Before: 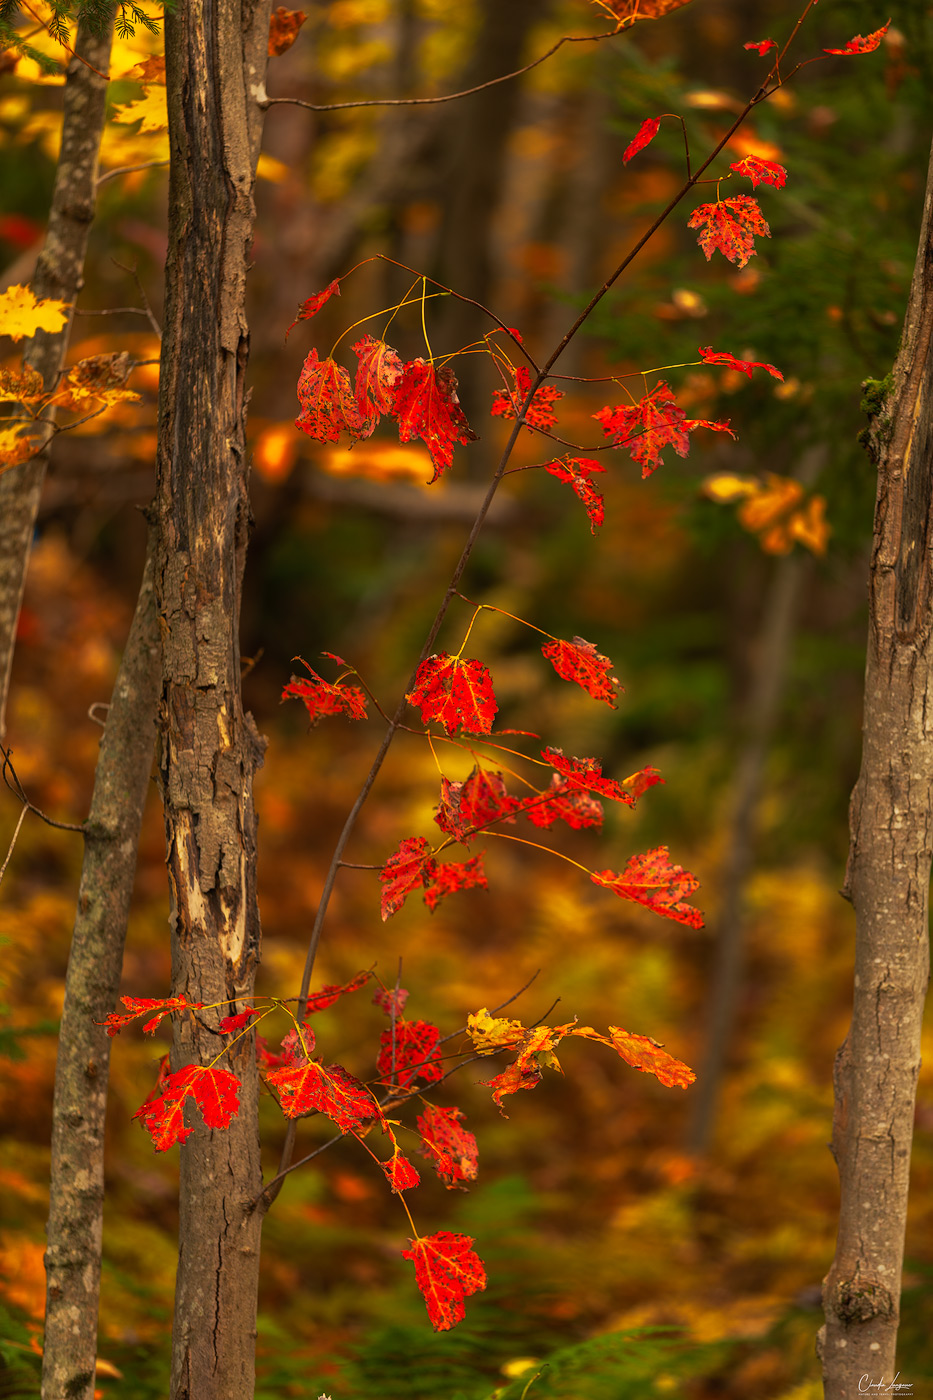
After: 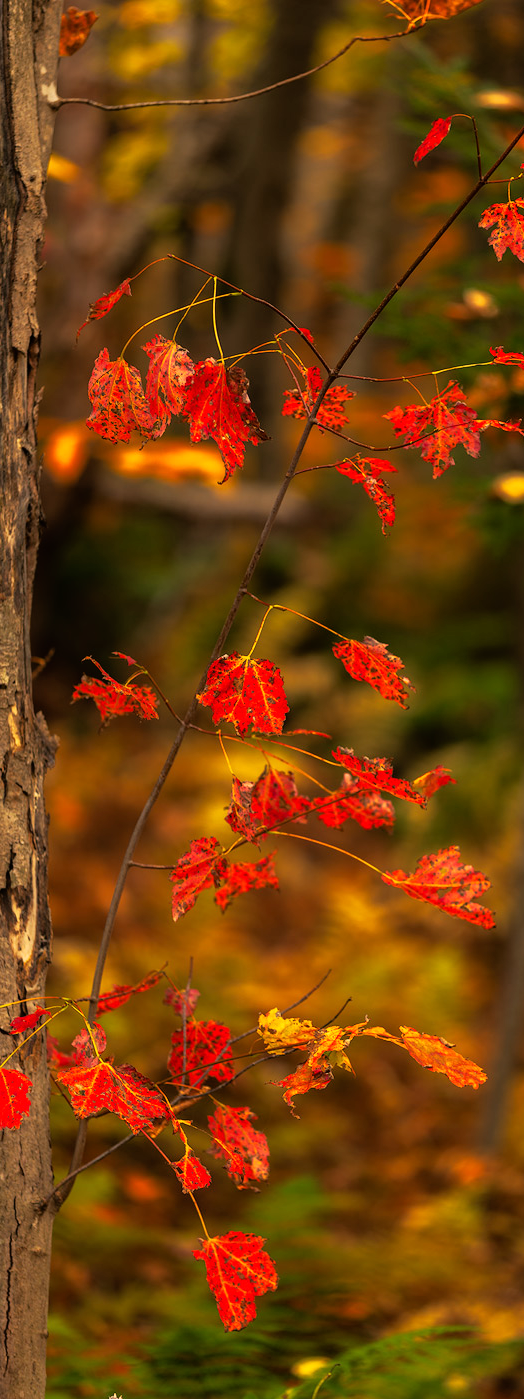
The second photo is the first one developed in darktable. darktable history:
crop and rotate: left 22.516%, right 21.234%
rgb curve: curves: ch0 [(0, 0) (0.136, 0.078) (0.262, 0.245) (0.414, 0.42) (1, 1)], compensate middle gray true, preserve colors basic power
exposure: exposure 0.207 EV, compensate highlight preservation false
